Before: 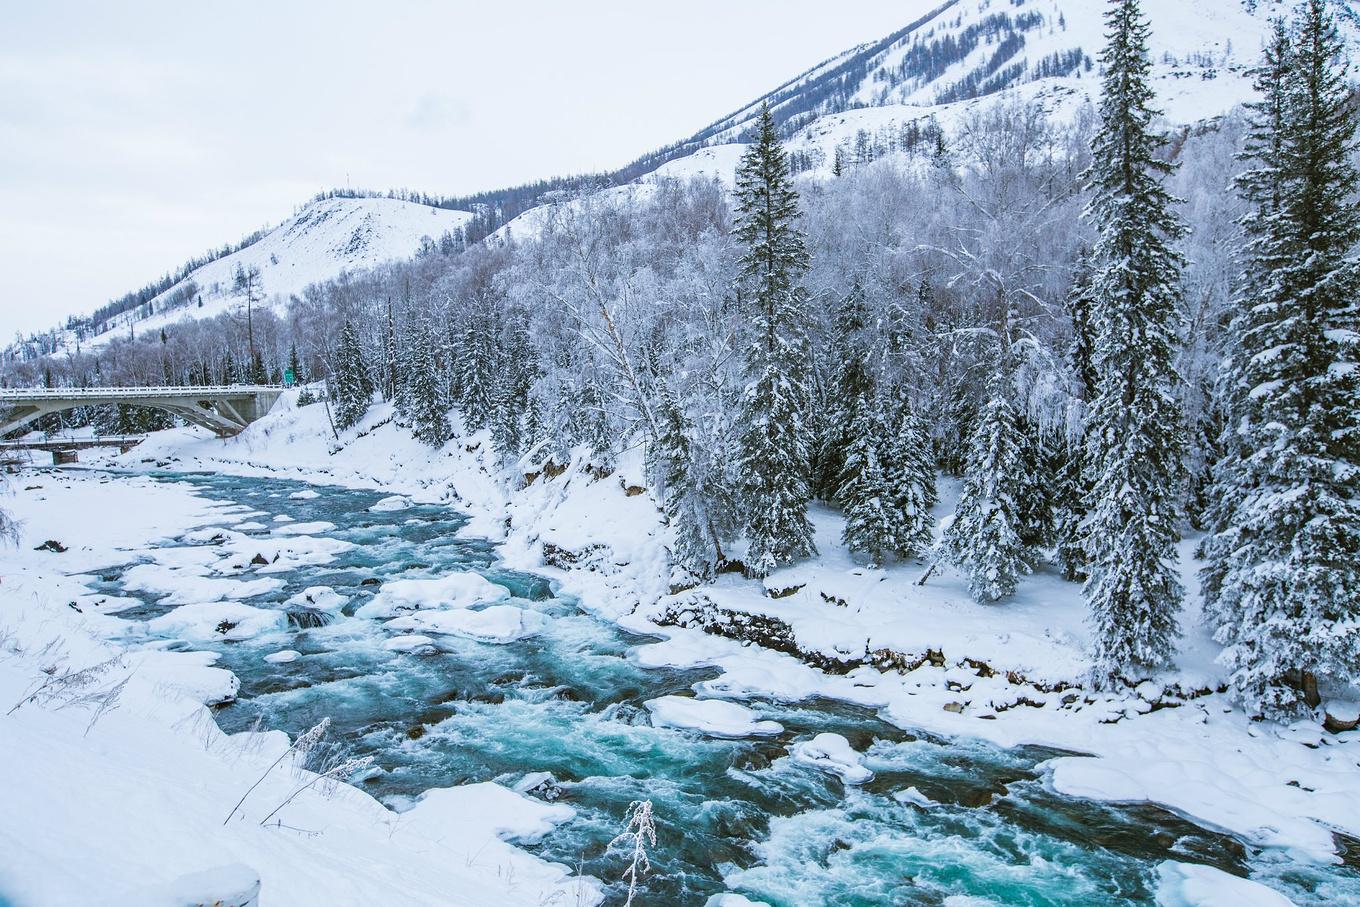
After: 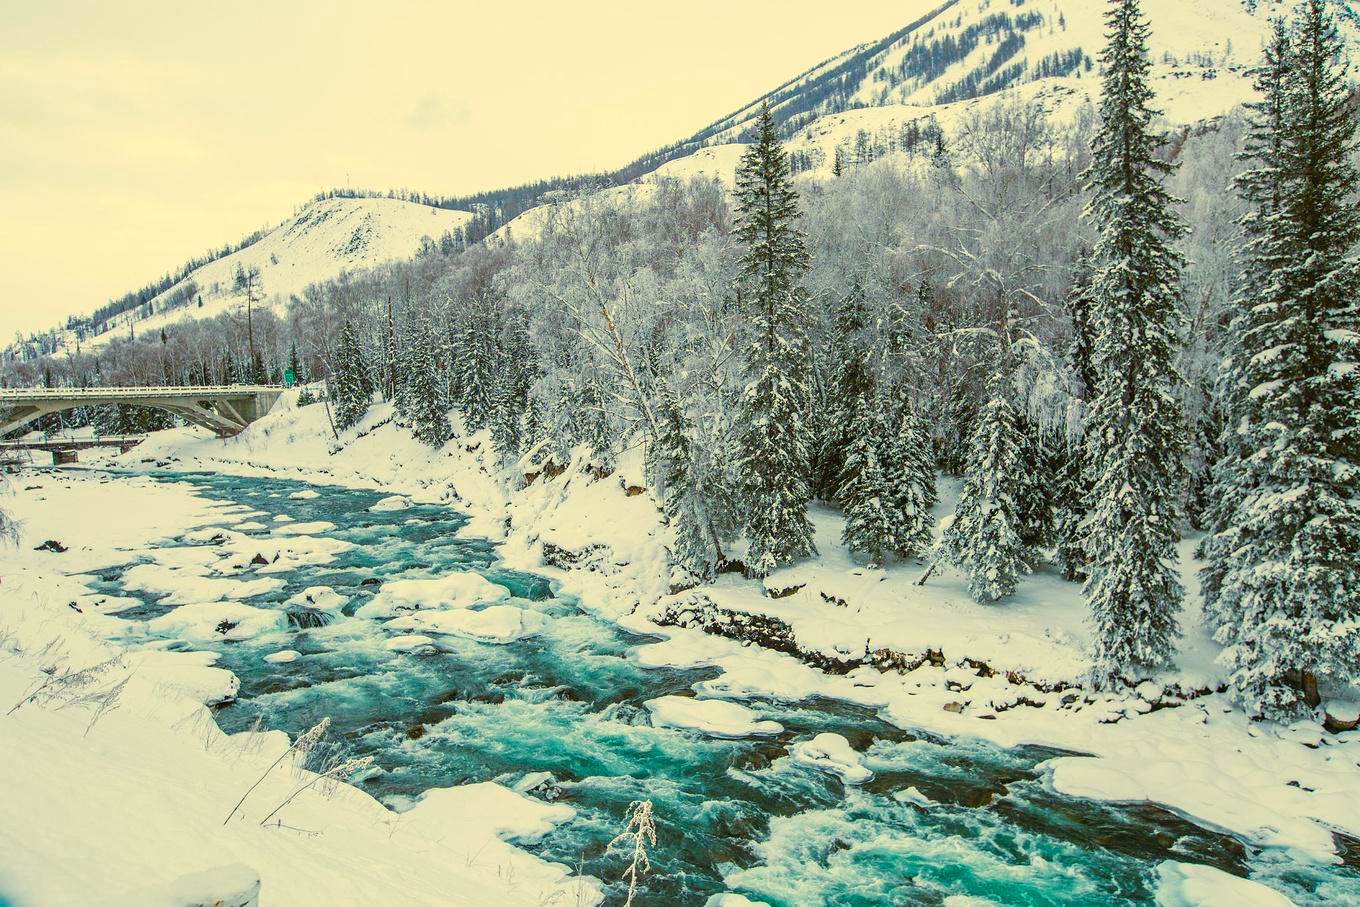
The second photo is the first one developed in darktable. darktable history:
color balance rgb: perceptual saturation grading › global saturation 20%, global vibrance 20%
white balance: red 1.08, blue 0.791
